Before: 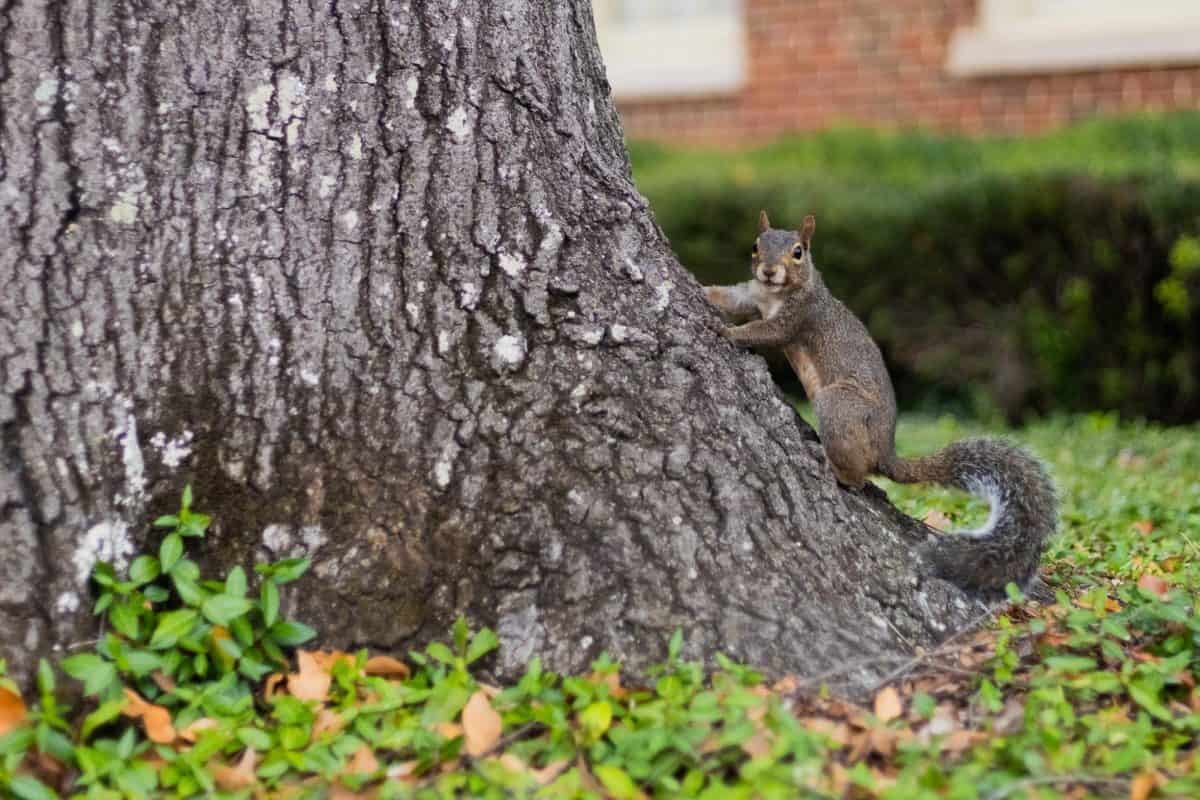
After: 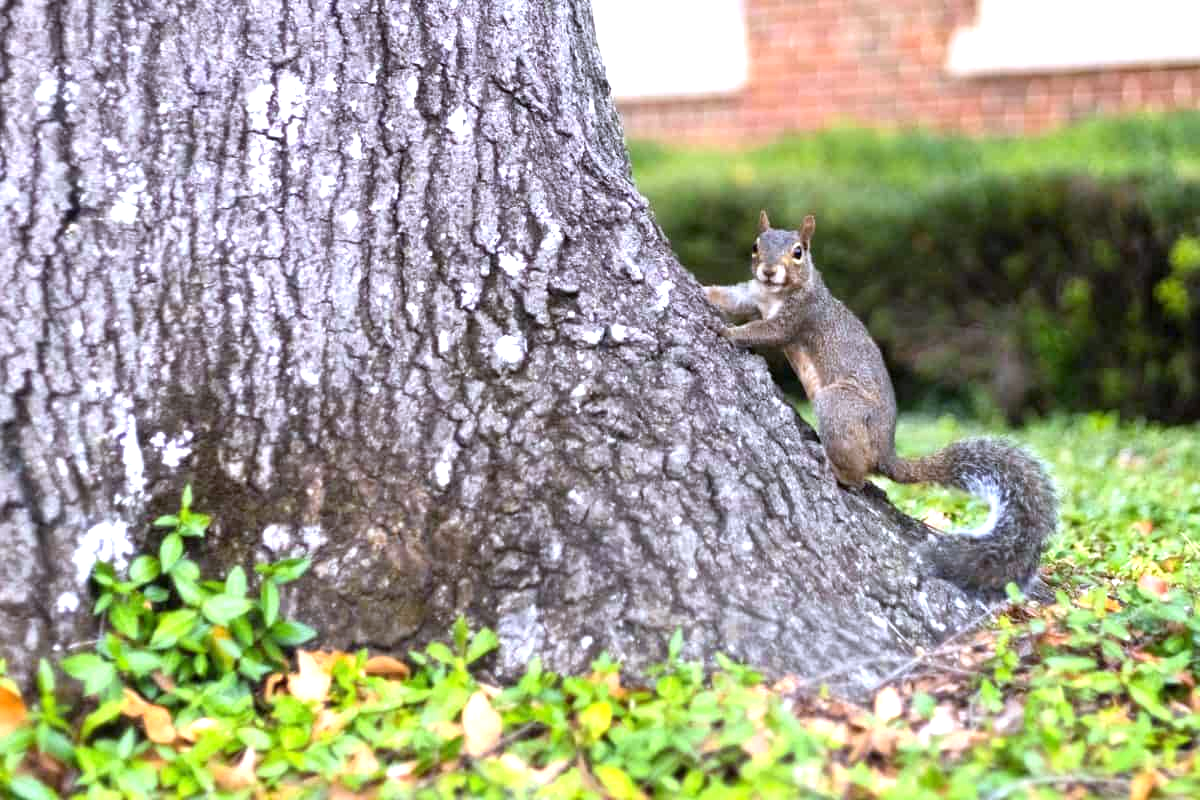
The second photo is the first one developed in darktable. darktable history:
white balance: red 0.967, blue 1.119, emerald 0.756
exposure: exposure 1.15 EV, compensate highlight preservation false
